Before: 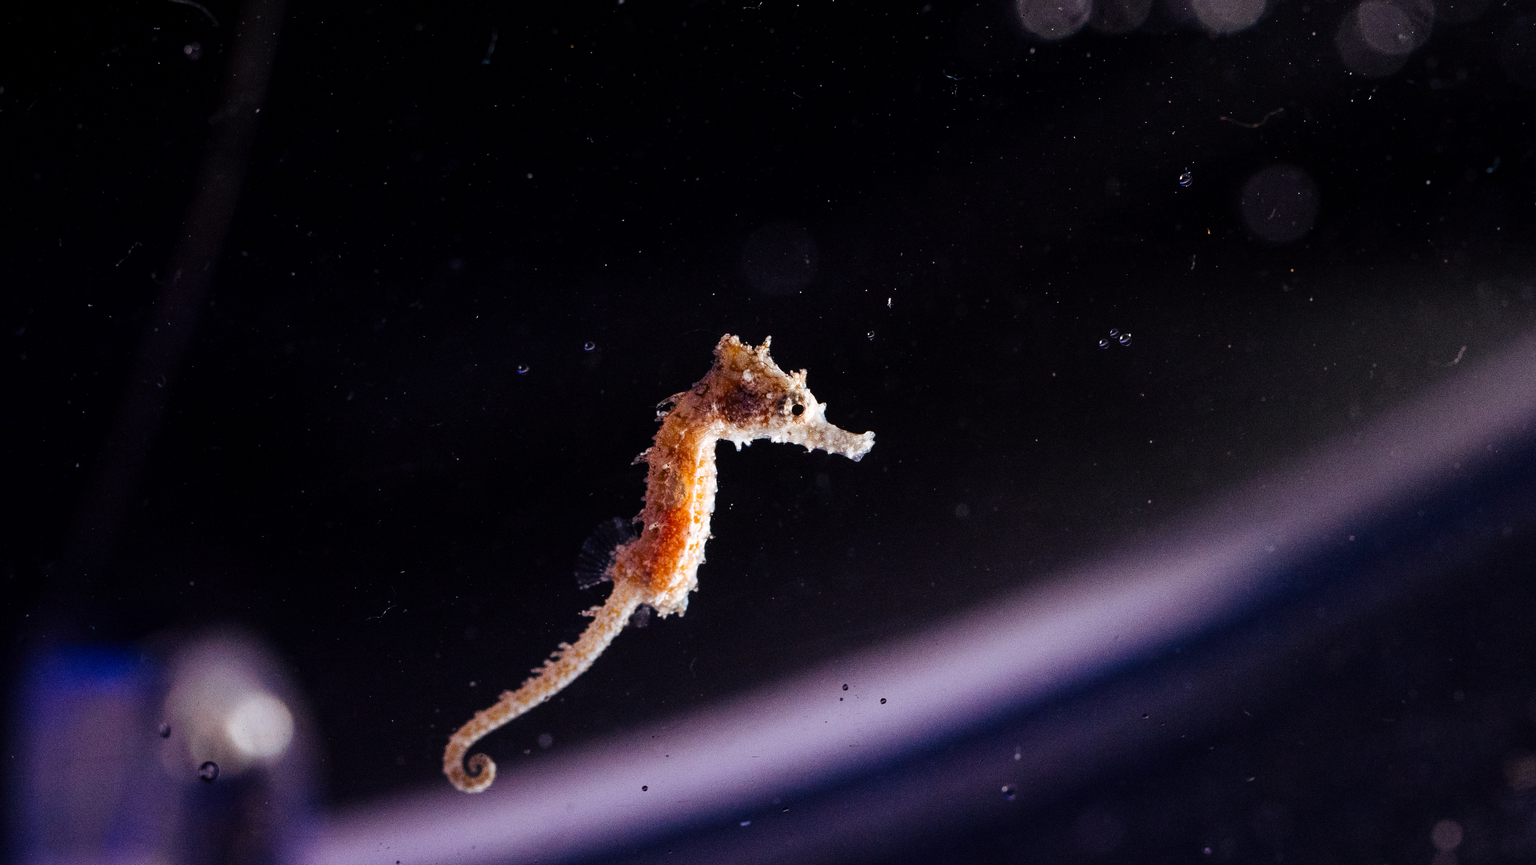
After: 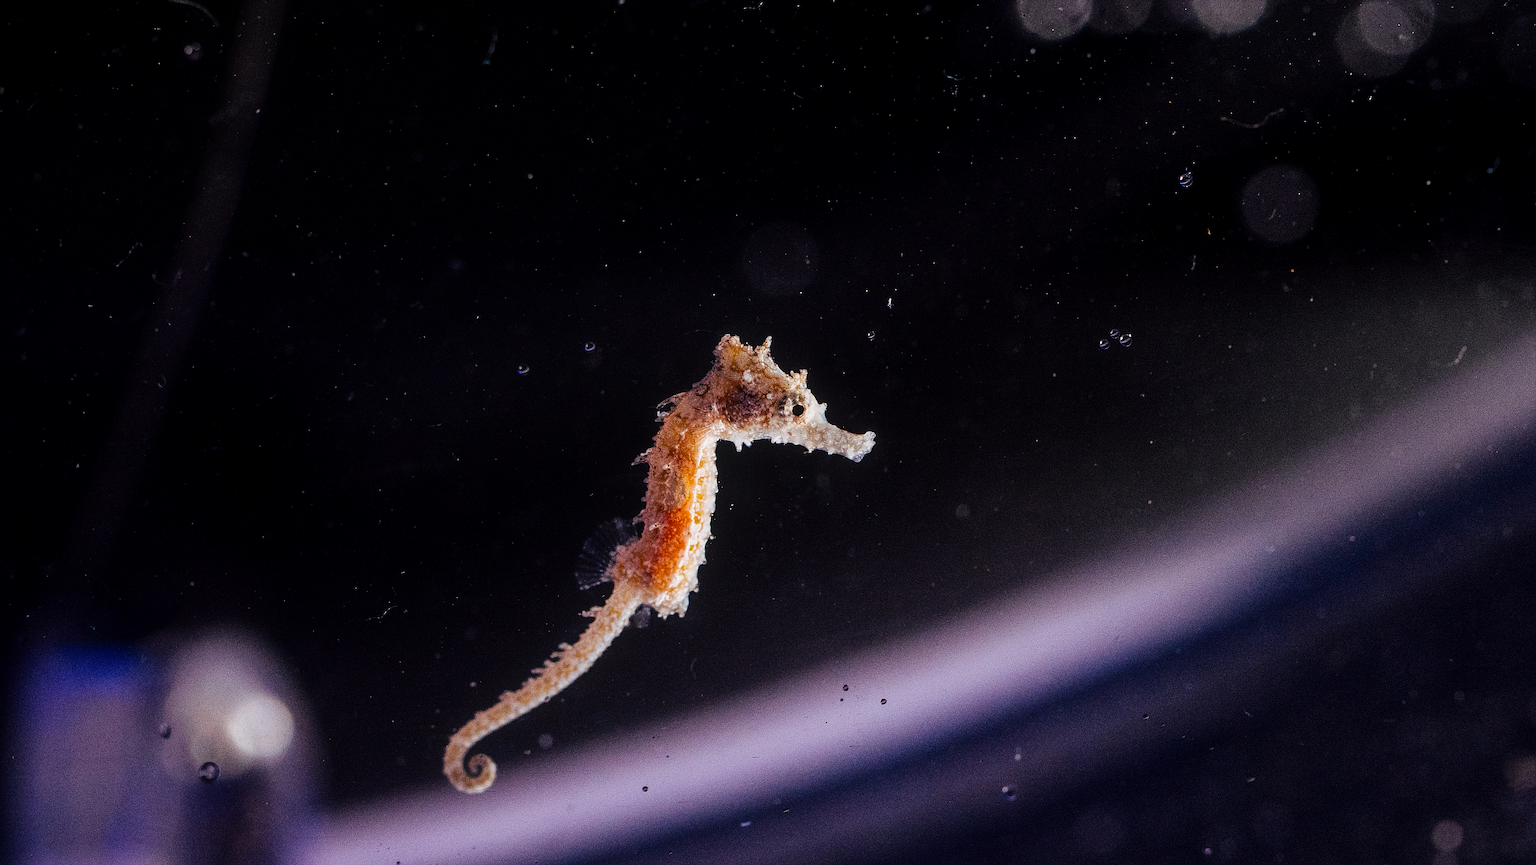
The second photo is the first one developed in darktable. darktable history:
local contrast: on, module defaults
sharpen: on, module defaults
contrast equalizer: y [[0.5, 0.488, 0.462, 0.461, 0.491, 0.5], [0.5 ×6], [0.5 ×6], [0 ×6], [0 ×6]]
